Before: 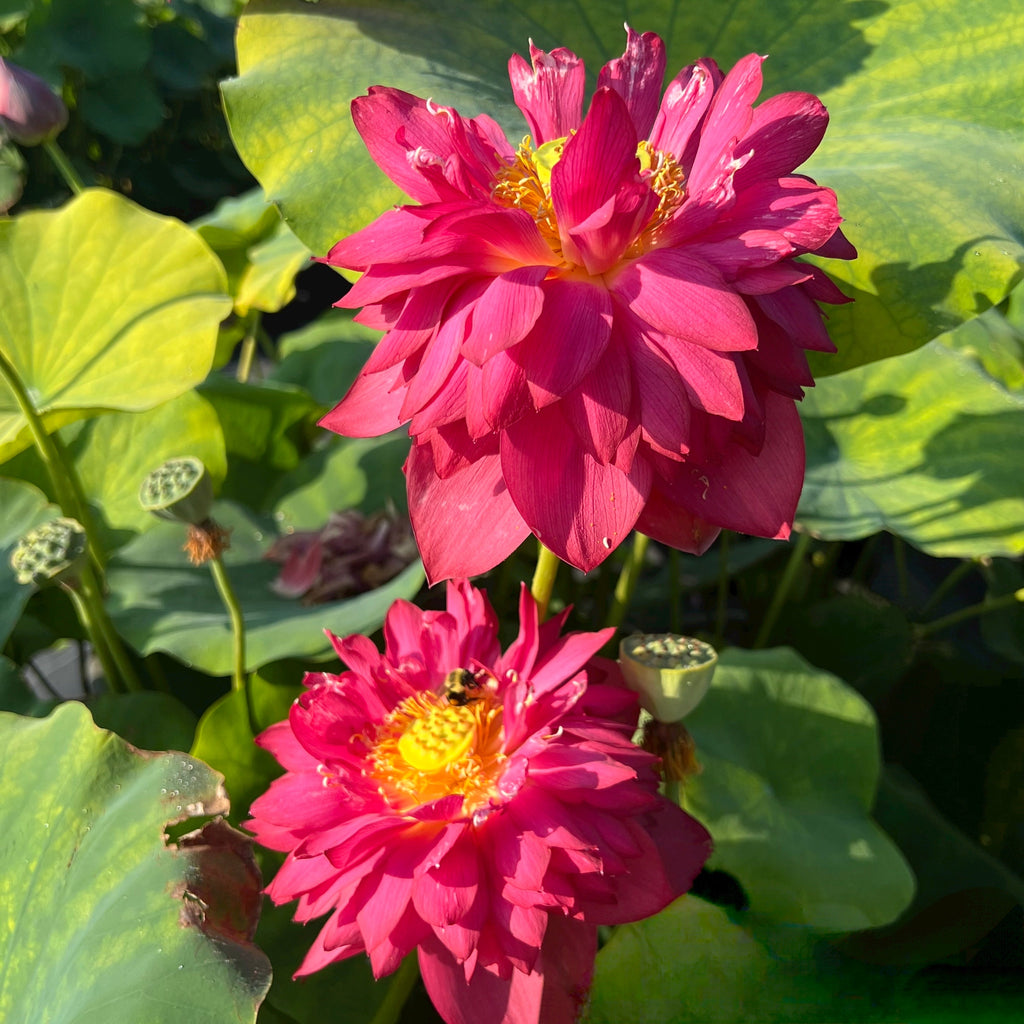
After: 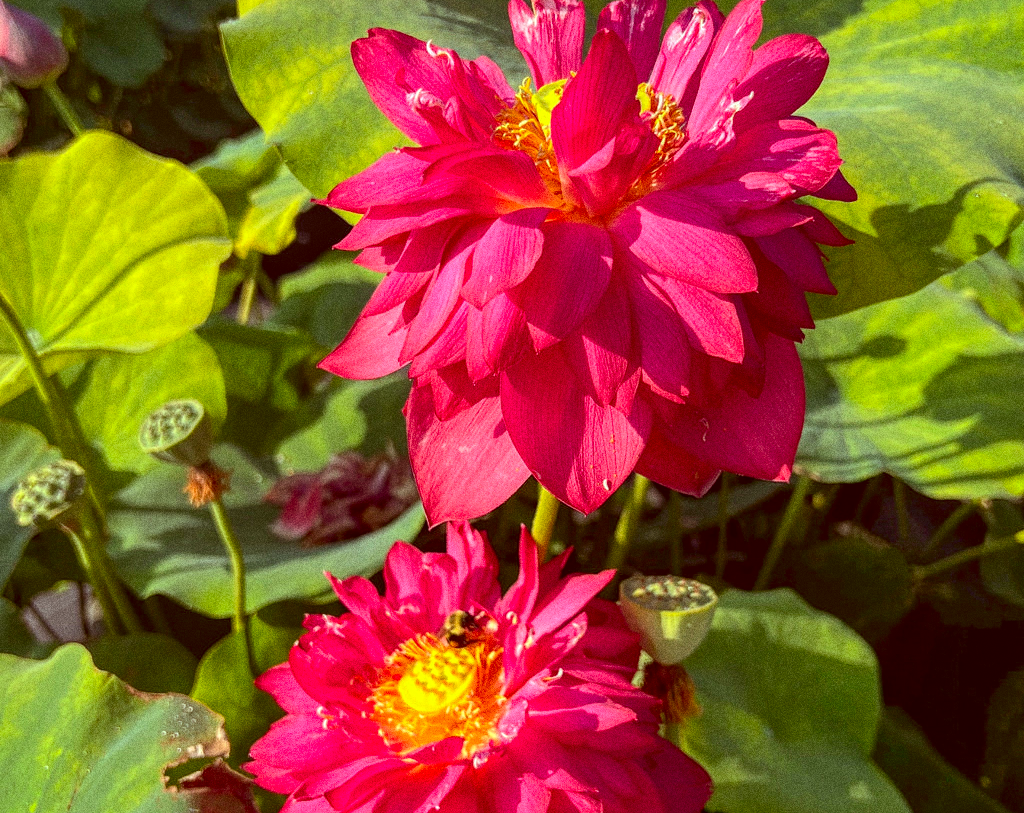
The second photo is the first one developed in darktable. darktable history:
crop and rotate: top 5.667%, bottom 14.937%
color correction: highlights a* -7.23, highlights b* -0.161, shadows a* 20.08, shadows b* 11.73
contrast brightness saturation: contrast 0.04, saturation 0.16
grain: coarseness 0.09 ISO, strength 40%
local contrast: detail 130%
shadows and highlights: on, module defaults
